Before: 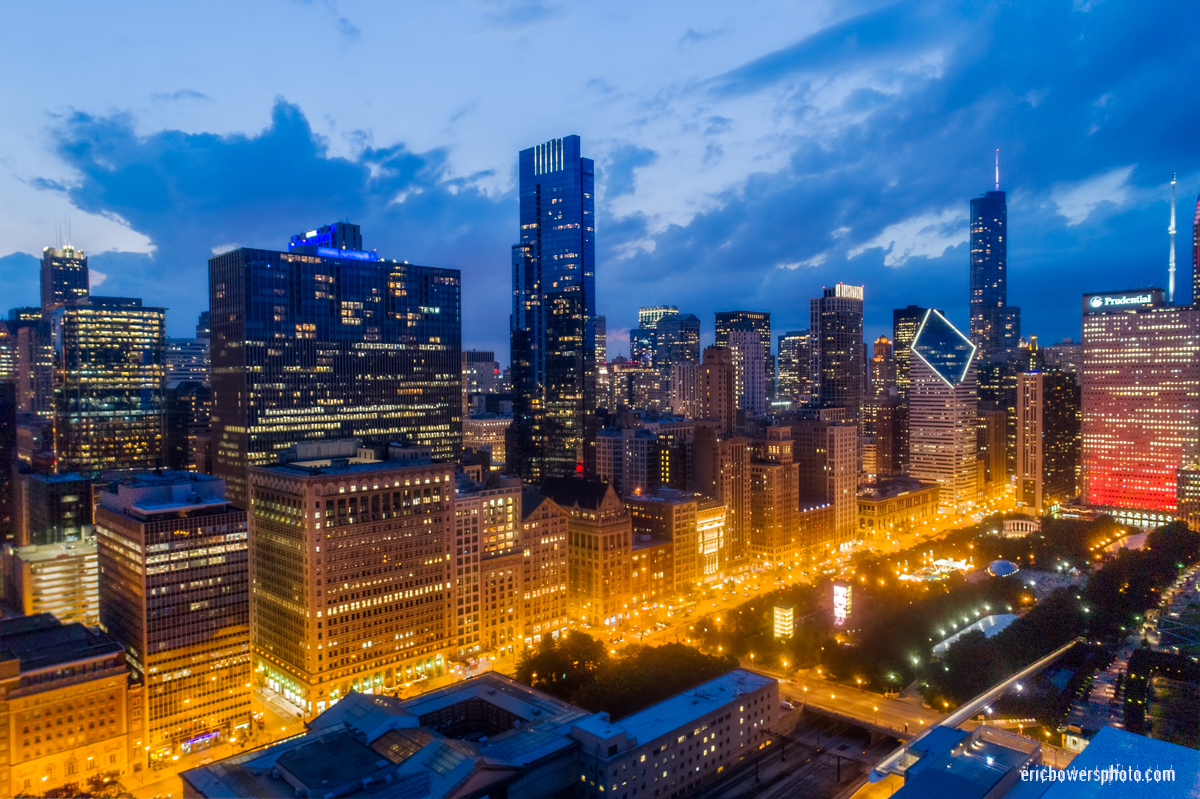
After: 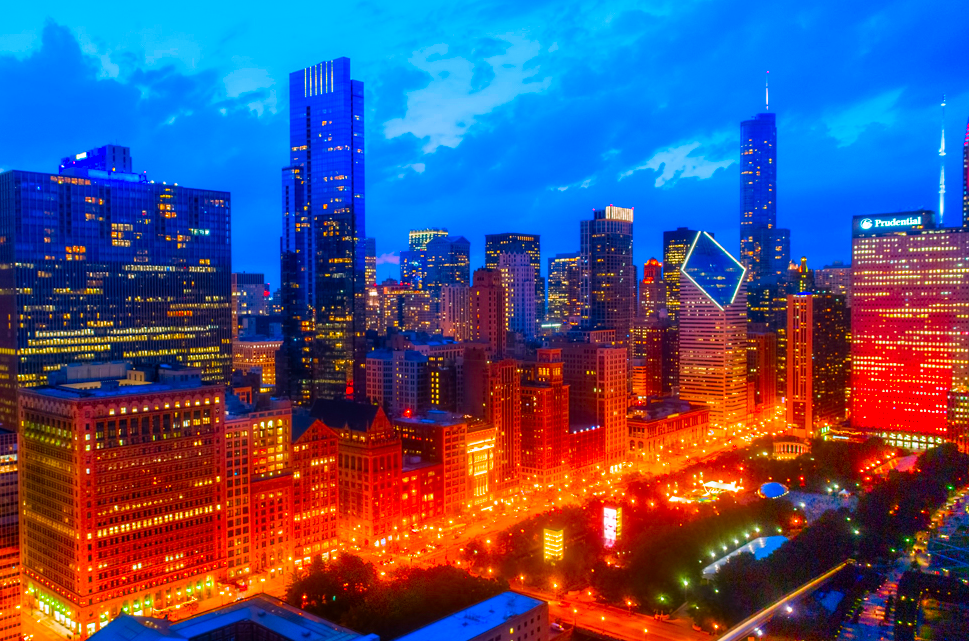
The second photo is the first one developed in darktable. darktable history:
color correction: highlights a* 1.68, highlights b* -1.89, saturation 2.44
crop: left 19.199%, top 9.863%, bottom 9.792%
